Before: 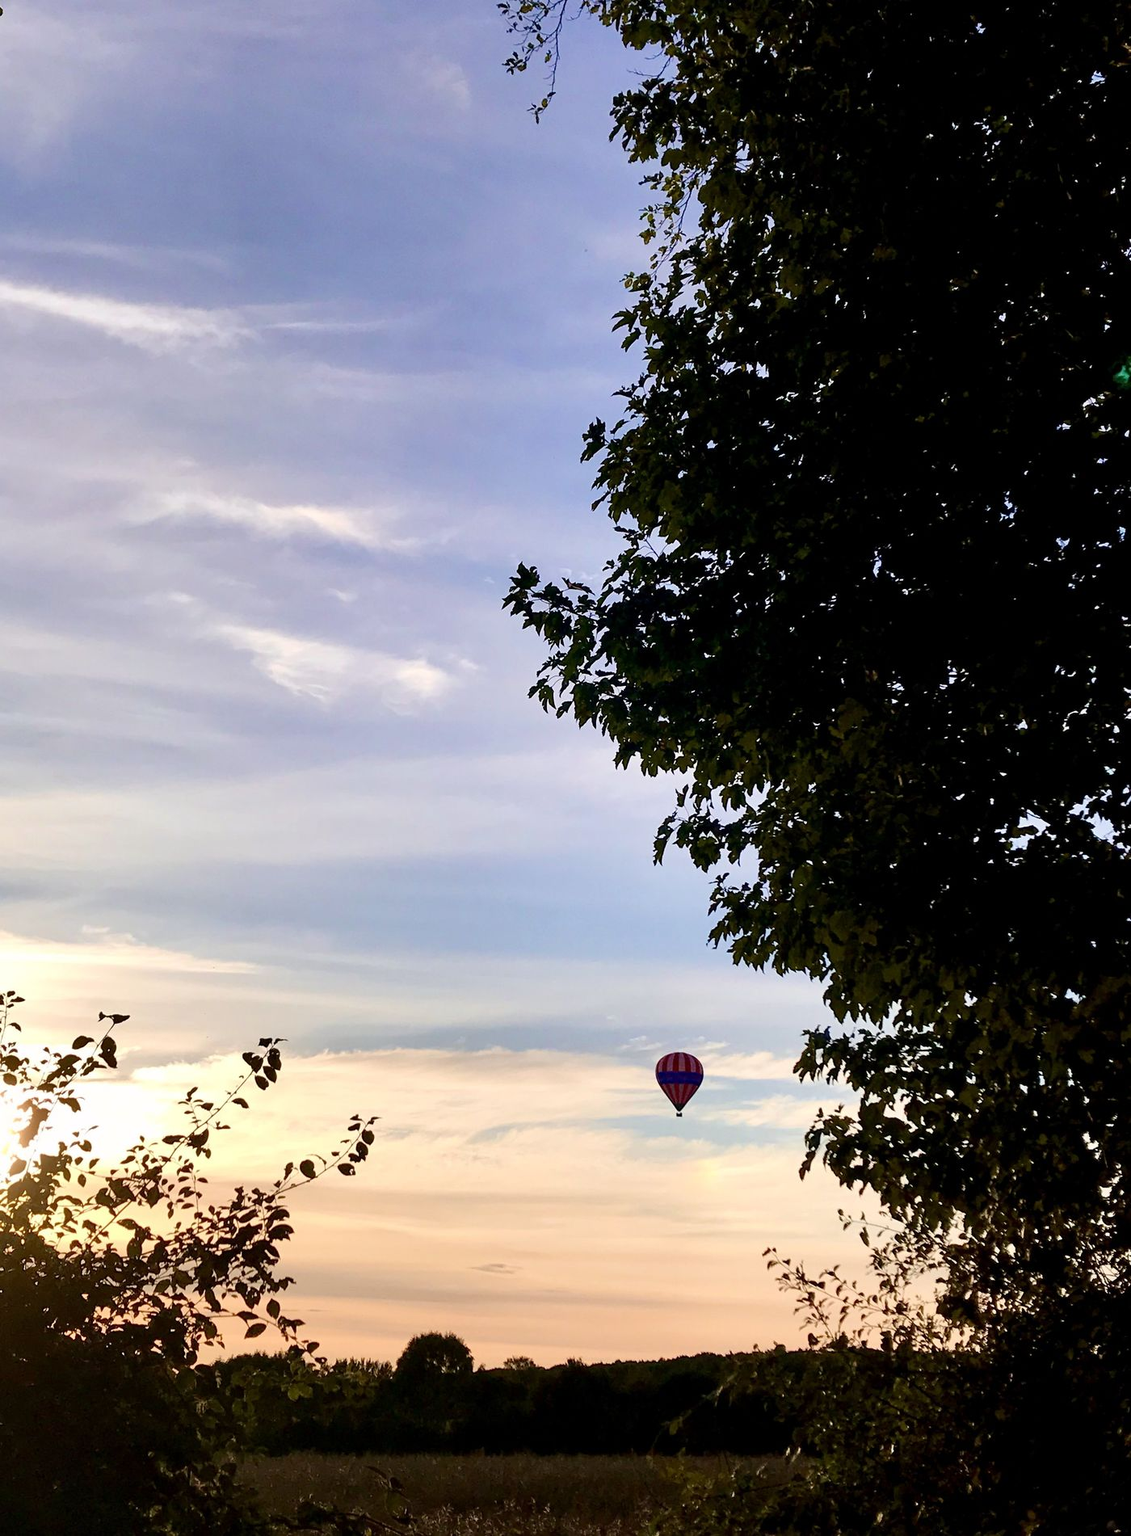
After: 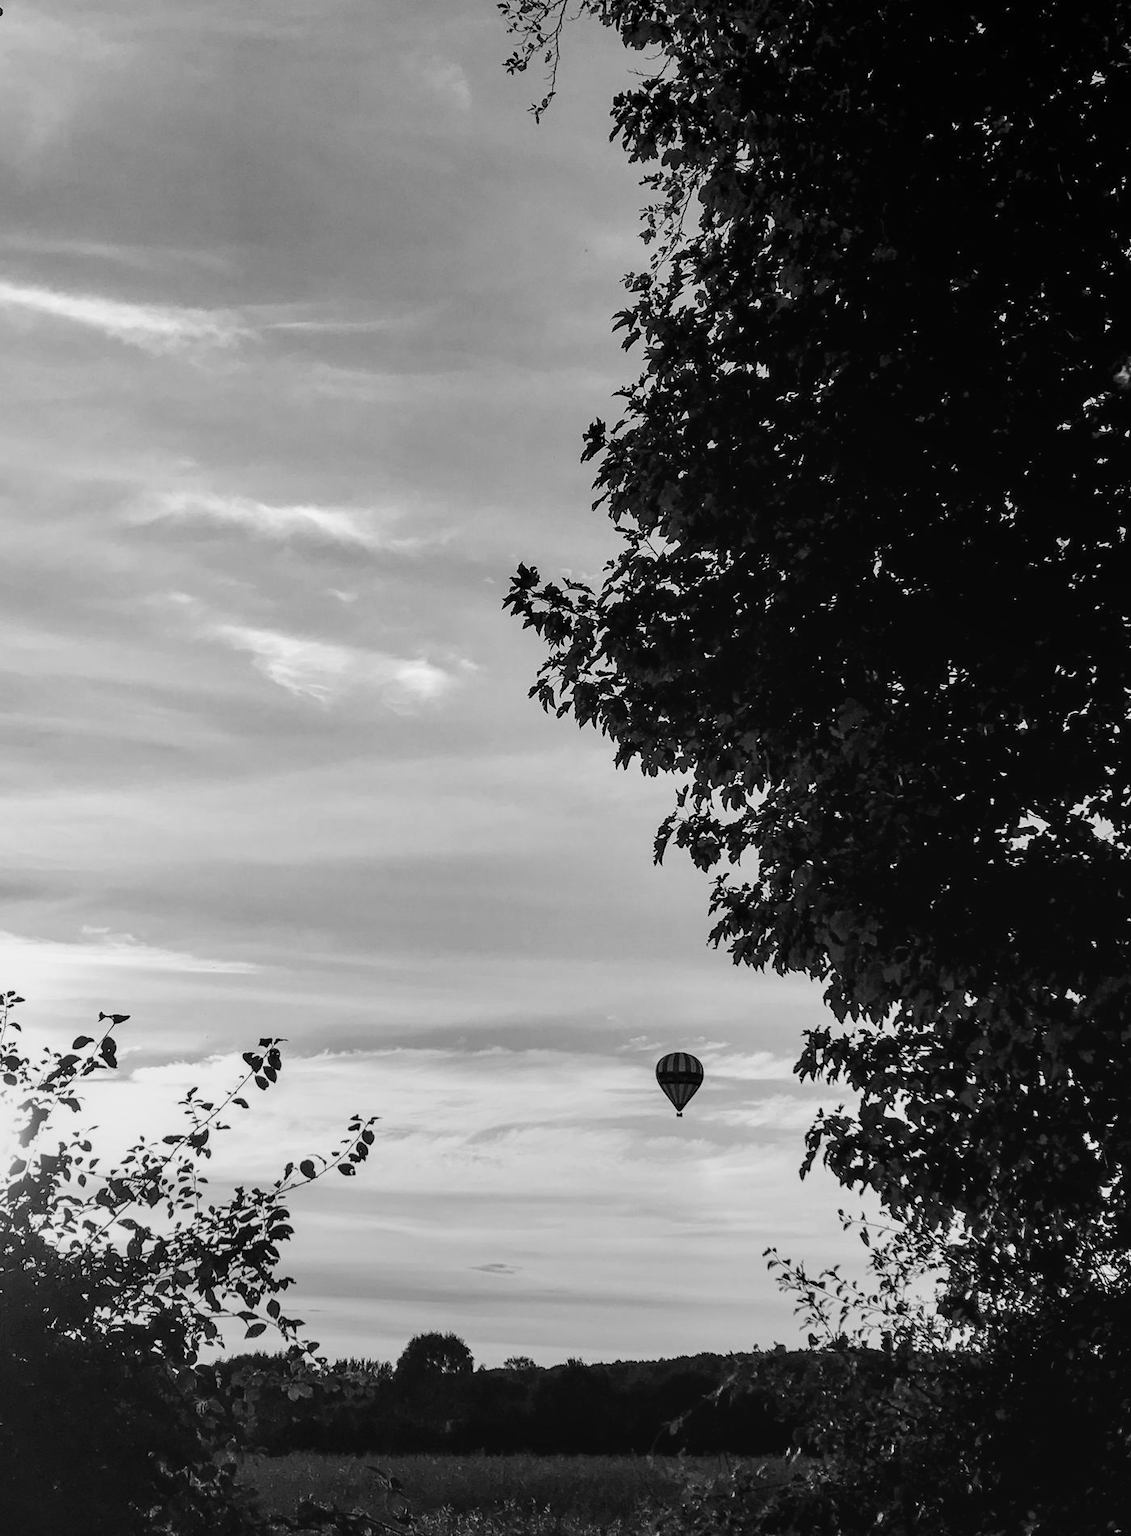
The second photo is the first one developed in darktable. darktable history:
local contrast: on, module defaults
color contrast: green-magenta contrast 0.8, blue-yellow contrast 1.1, unbound 0
monochrome: a 14.95, b -89.96
